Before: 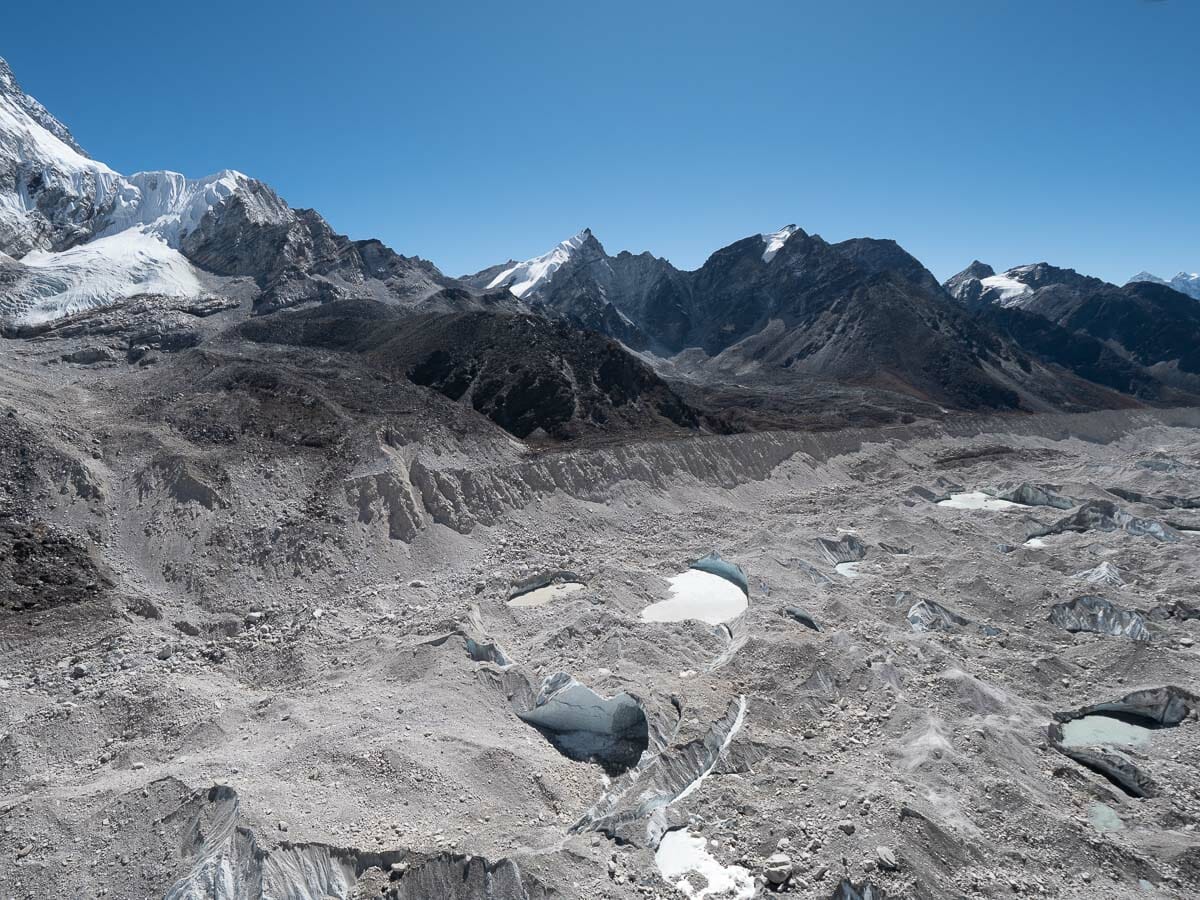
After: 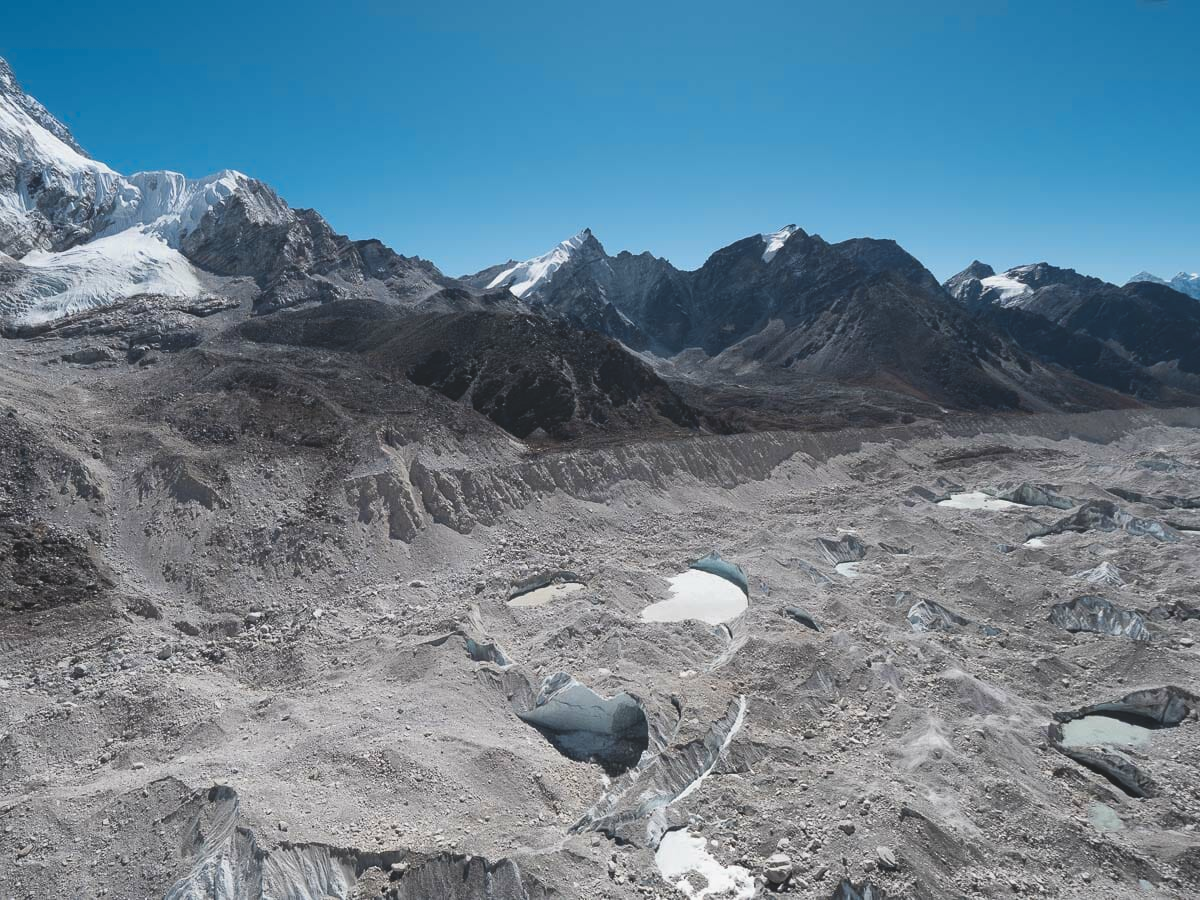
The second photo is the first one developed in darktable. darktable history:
color zones: curves: ch1 [(0.29, 0.492) (0.373, 0.185) (0.509, 0.481)]; ch2 [(0.25, 0.462) (0.749, 0.457)], mix 40.67%
exposure: black level correction -0.015, exposure -0.125 EV, compensate highlight preservation false
